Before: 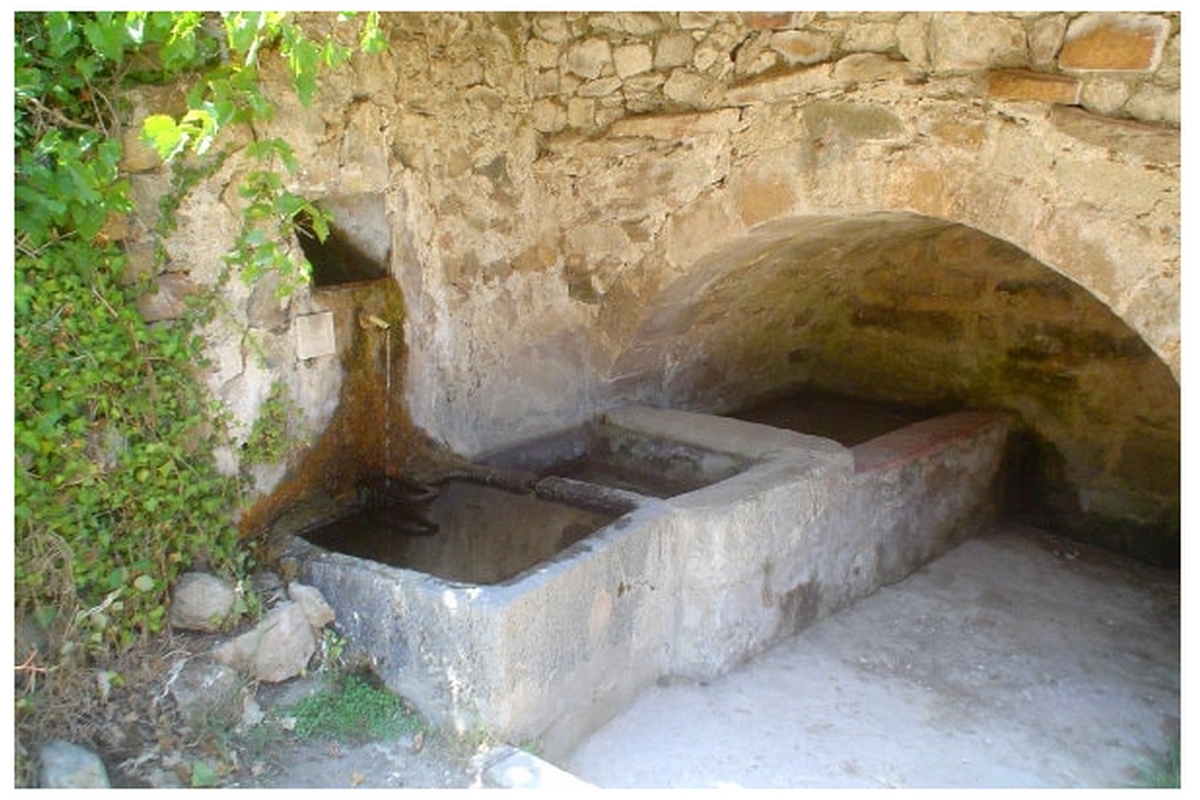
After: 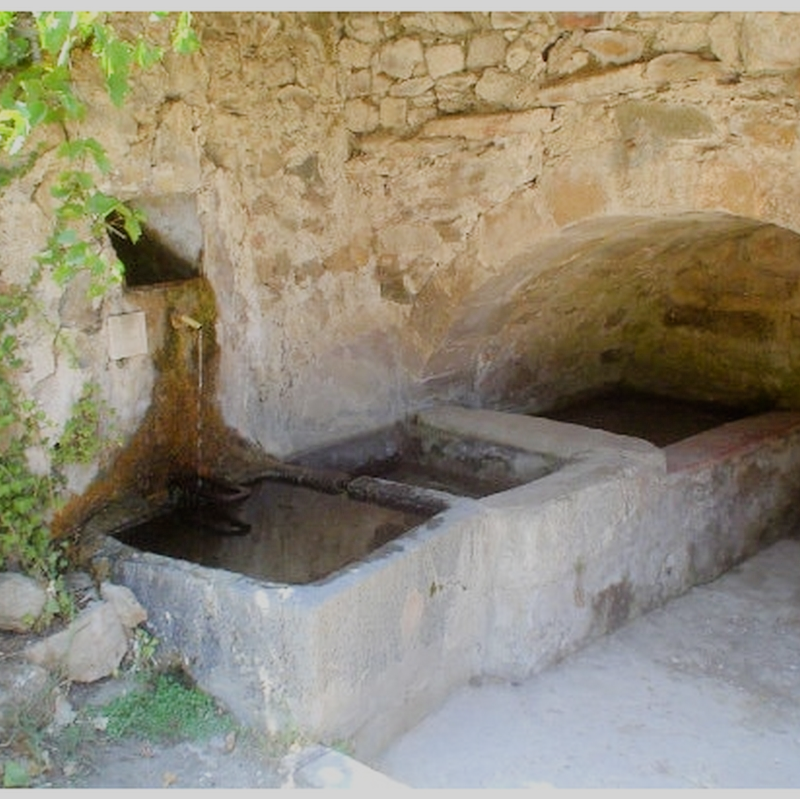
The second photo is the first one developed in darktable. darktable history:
filmic rgb: black relative exposure -7.65 EV, white relative exposure 4.56 EV, threshold 3.02 EV, hardness 3.61, iterations of high-quality reconstruction 10, enable highlight reconstruction true
crop and rotate: left 15.68%, right 17.575%
